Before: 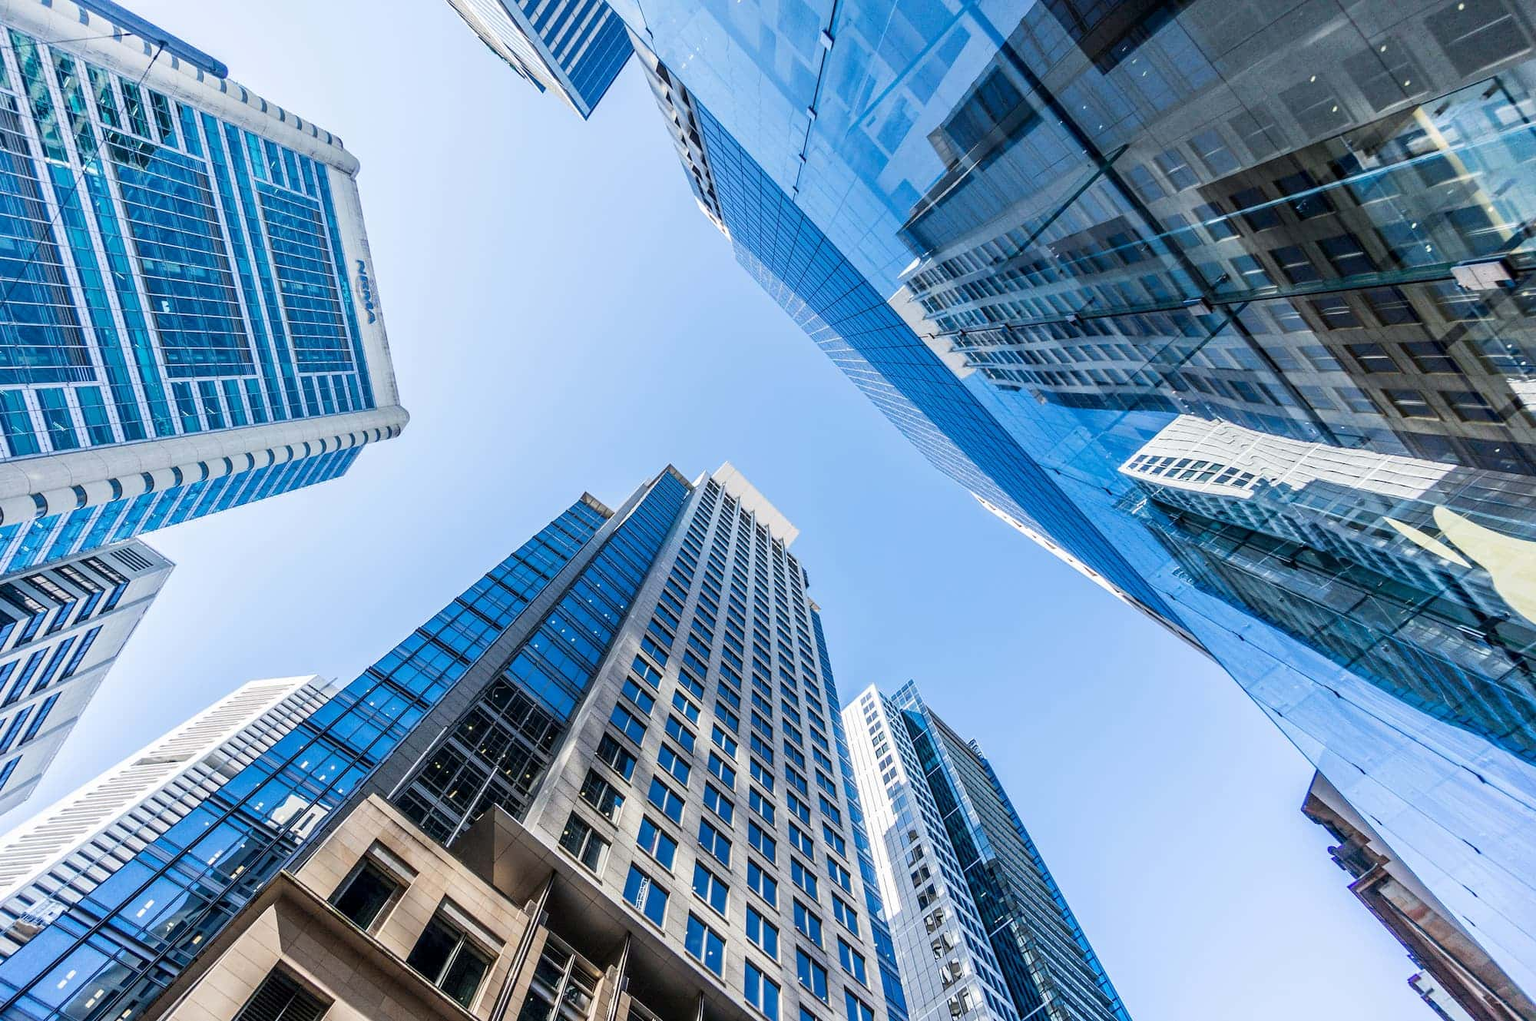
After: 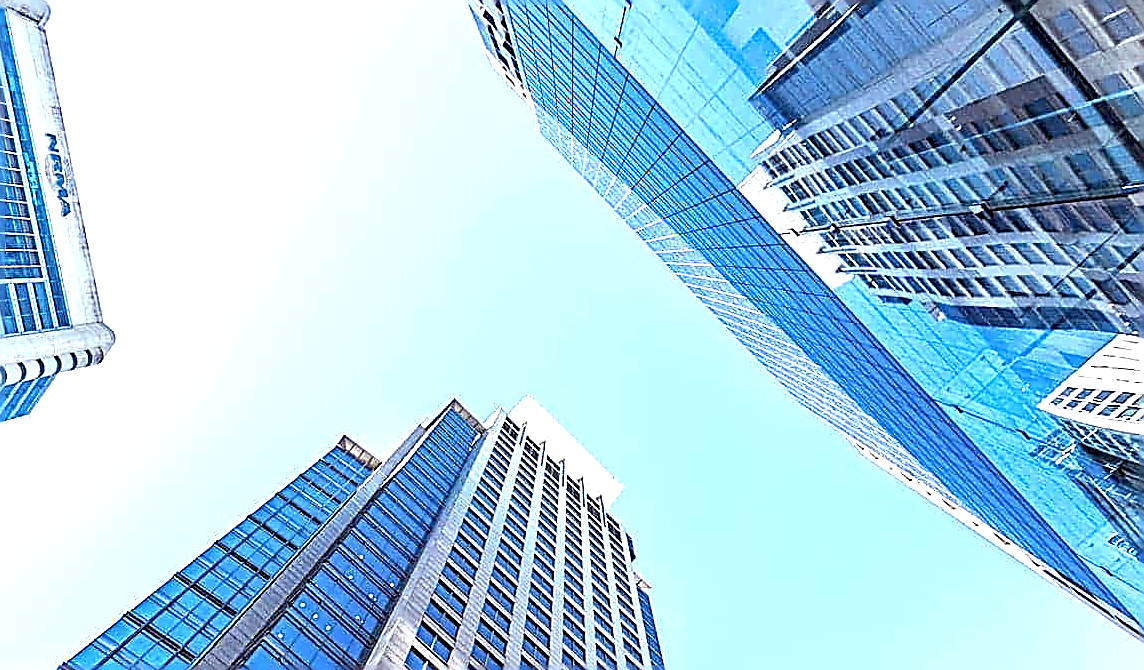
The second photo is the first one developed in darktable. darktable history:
crop: left 20.932%, top 15.471%, right 21.848%, bottom 34.081%
local contrast: mode bilateral grid, contrast 20, coarseness 50, detail 120%, midtone range 0.2
white balance: red 0.978, blue 0.999
exposure: black level correction 0, exposure 1.1 EV, compensate highlight preservation false
sharpen: amount 2
haze removal: compatibility mode true, adaptive false
rgb levels: mode RGB, independent channels, levels [[0, 0.474, 1], [0, 0.5, 1], [0, 0.5, 1]]
